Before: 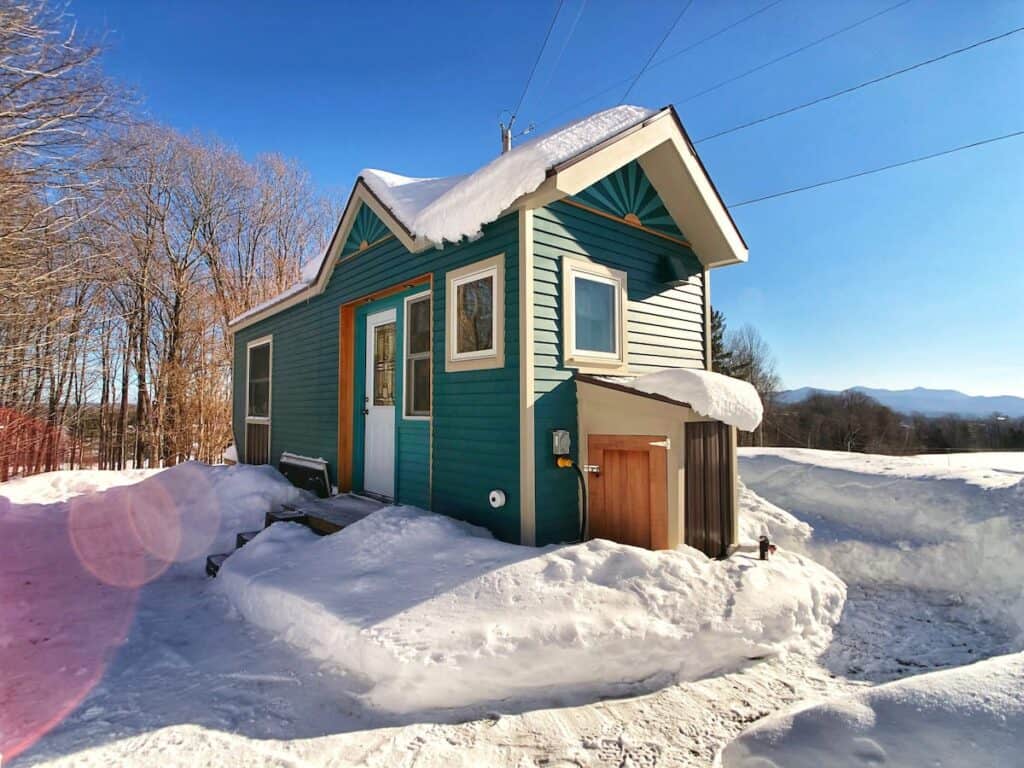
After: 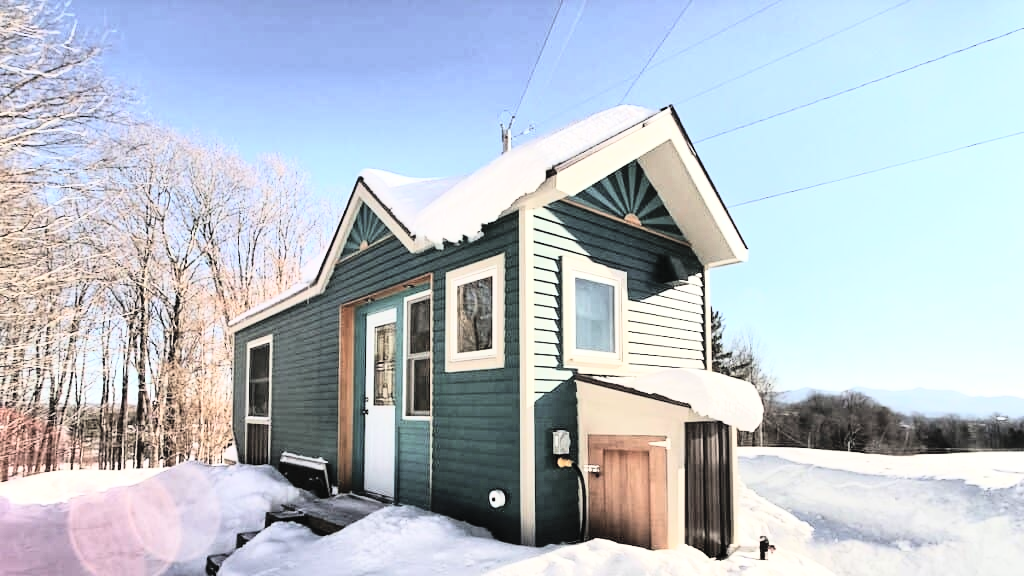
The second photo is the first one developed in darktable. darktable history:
contrast brightness saturation: brightness 0.18, saturation -0.5
rgb curve: curves: ch0 [(0, 0) (0.21, 0.15) (0.24, 0.21) (0.5, 0.75) (0.75, 0.96) (0.89, 0.99) (1, 1)]; ch1 [(0, 0.02) (0.21, 0.13) (0.25, 0.2) (0.5, 0.67) (0.75, 0.9) (0.89, 0.97) (1, 1)]; ch2 [(0, 0.02) (0.21, 0.13) (0.25, 0.2) (0.5, 0.67) (0.75, 0.9) (0.89, 0.97) (1, 1)], compensate middle gray true
crop: bottom 24.988%
